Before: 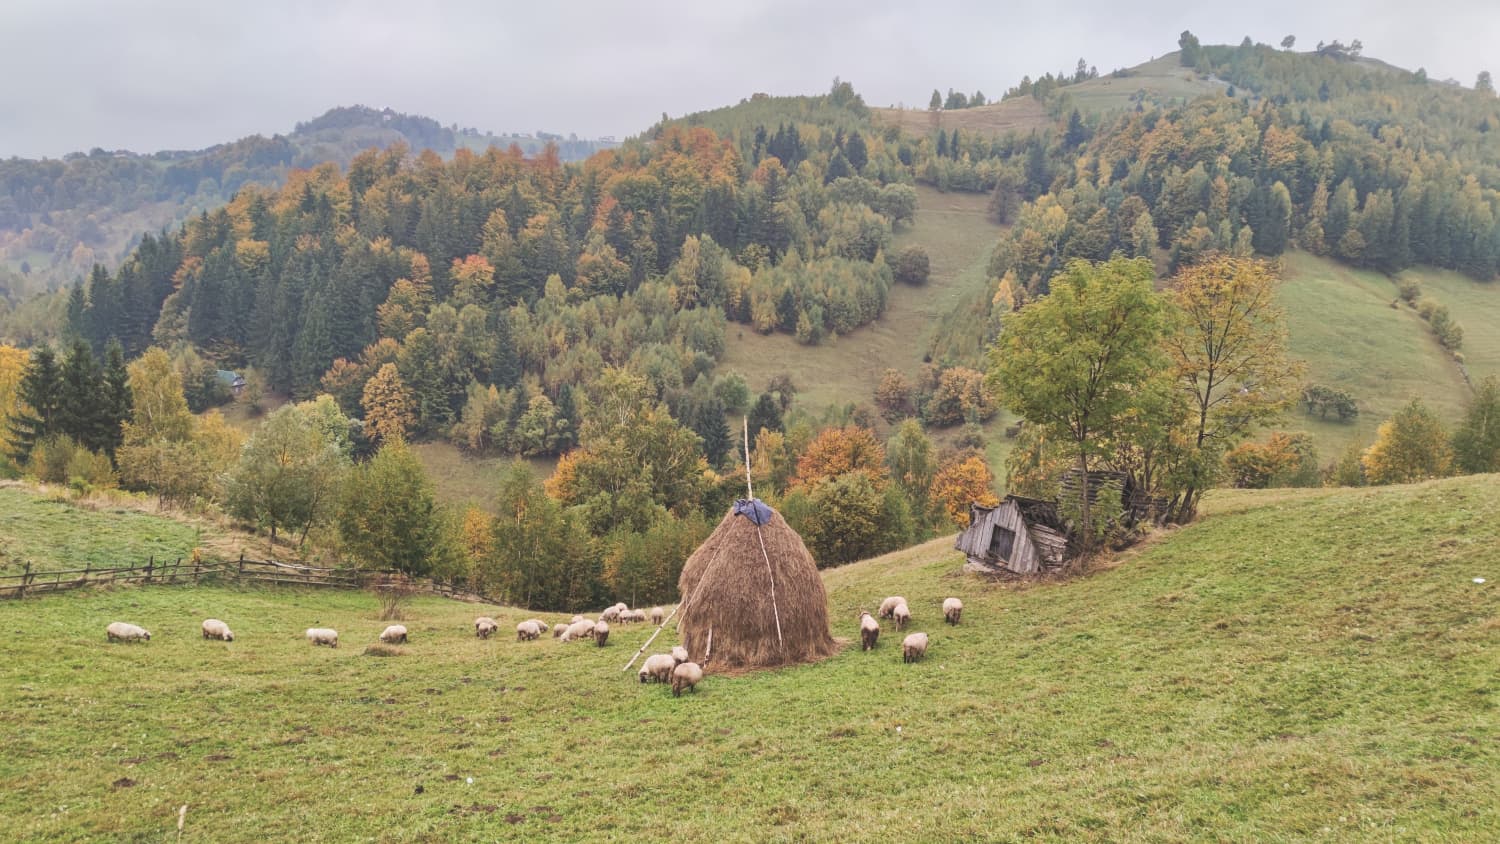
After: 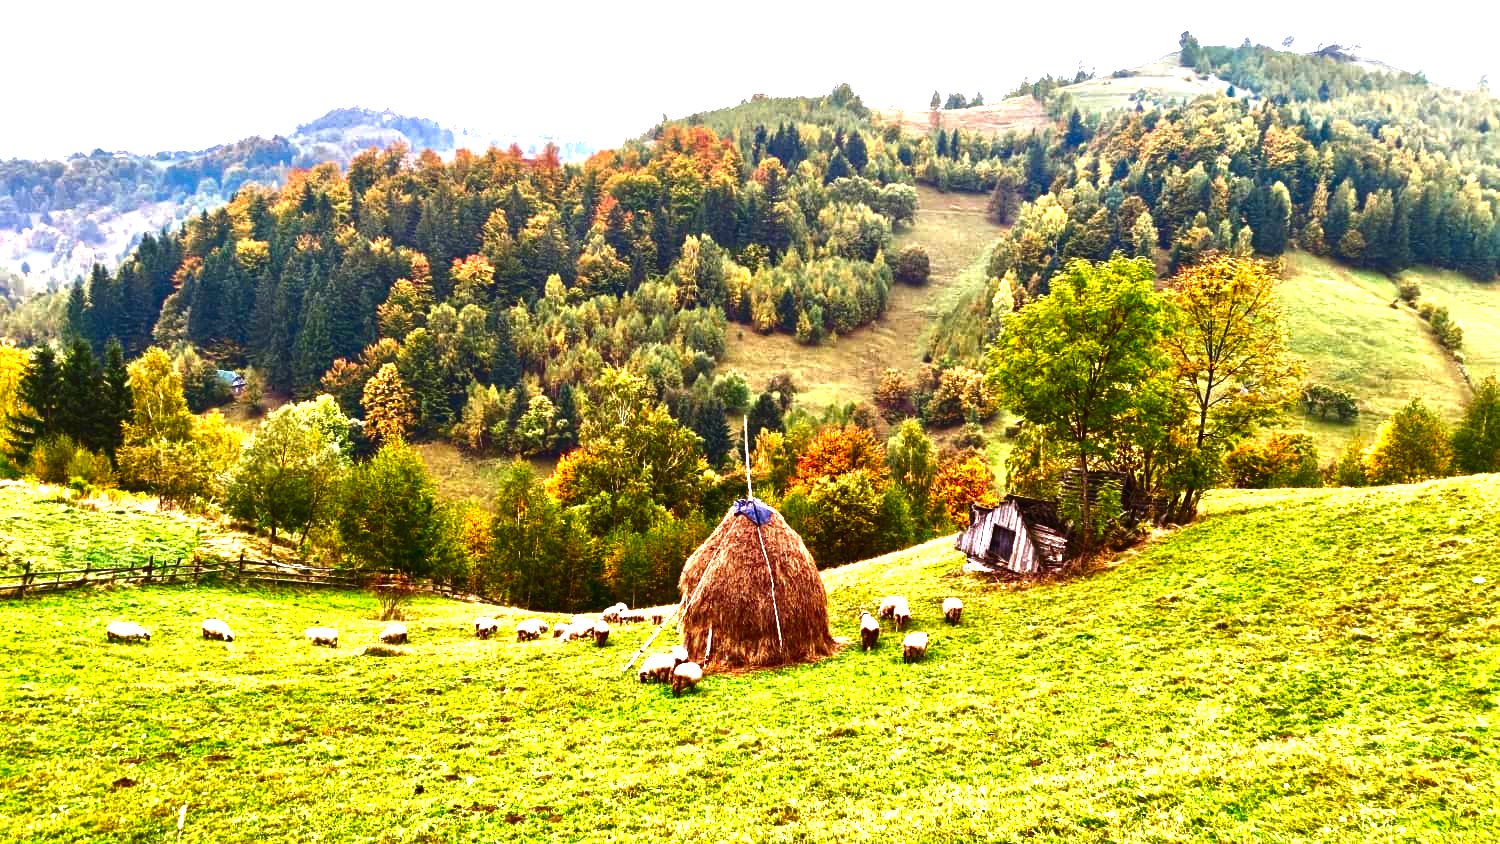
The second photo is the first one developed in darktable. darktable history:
sharpen: radius 2.883, amount 0.868, threshold 47.523
base curve: curves: ch0 [(0, 0) (0.297, 0.298) (1, 1)], preserve colors none
exposure: black level correction 0, exposure 1.5 EV, compensate exposure bias true, compensate highlight preservation false
contrast brightness saturation: brightness -1, saturation 1
